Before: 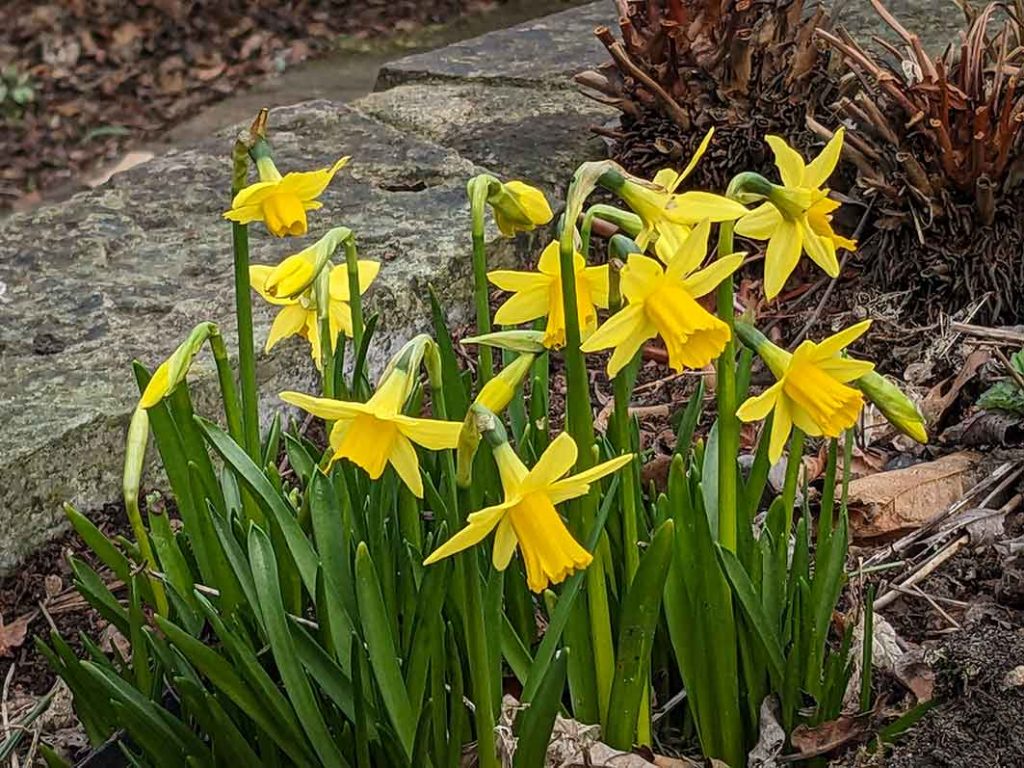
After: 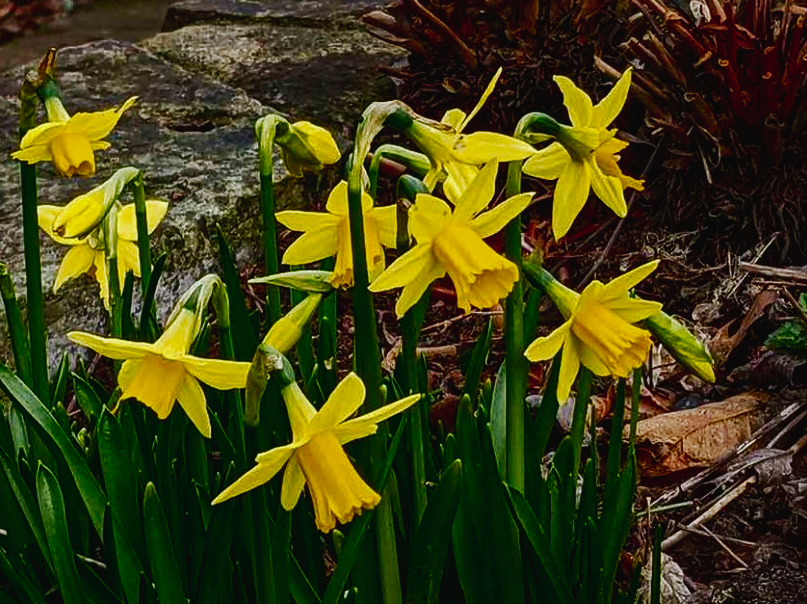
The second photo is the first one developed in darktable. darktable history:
contrast brightness saturation: brightness -0.512
crop and rotate: left 20.733%, top 7.934%, right 0.442%, bottom 13.332%
tone curve: curves: ch0 [(0, 0.023) (0.037, 0.04) (0.131, 0.128) (0.304, 0.331) (0.504, 0.584) (0.616, 0.687) (0.704, 0.764) (0.808, 0.823) (1, 1)]; ch1 [(0, 0) (0.301, 0.3) (0.477, 0.472) (0.493, 0.497) (0.508, 0.501) (0.544, 0.541) (0.563, 0.565) (0.626, 0.66) (0.721, 0.776) (1, 1)]; ch2 [(0, 0) (0.249, 0.216) (0.349, 0.343) (0.424, 0.442) (0.476, 0.483) (0.502, 0.5) (0.517, 0.519) (0.532, 0.553) (0.569, 0.587) (0.634, 0.628) (0.706, 0.729) (0.828, 0.742) (1, 0.9)], preserve colors none
color balance rgb: perceptual saturation grading › global saturation 20%, perceptual saturation grading › highlights -14.302%, perceptual saturation grading › shadows 50.187%, perceptual brilliance grading › global brilliance 2.993%, perceptual brilliance grading › highlights -3.392%, perceptual brilliance grading › shadows 3.193%
